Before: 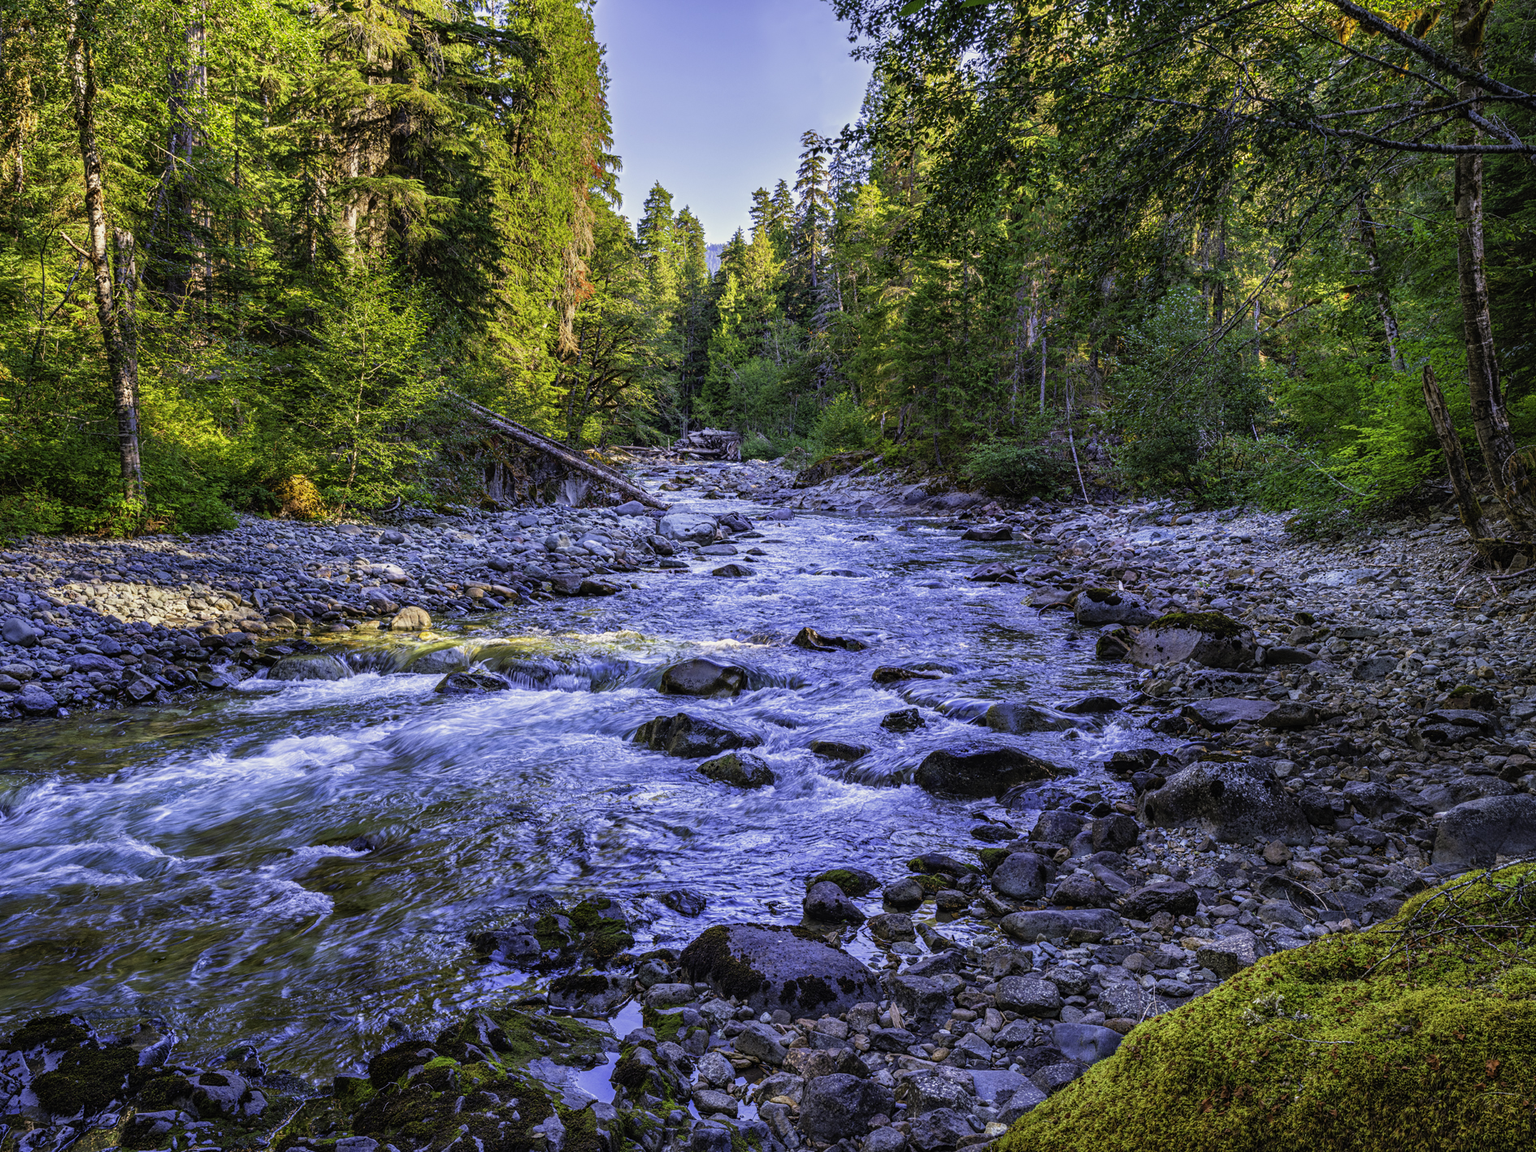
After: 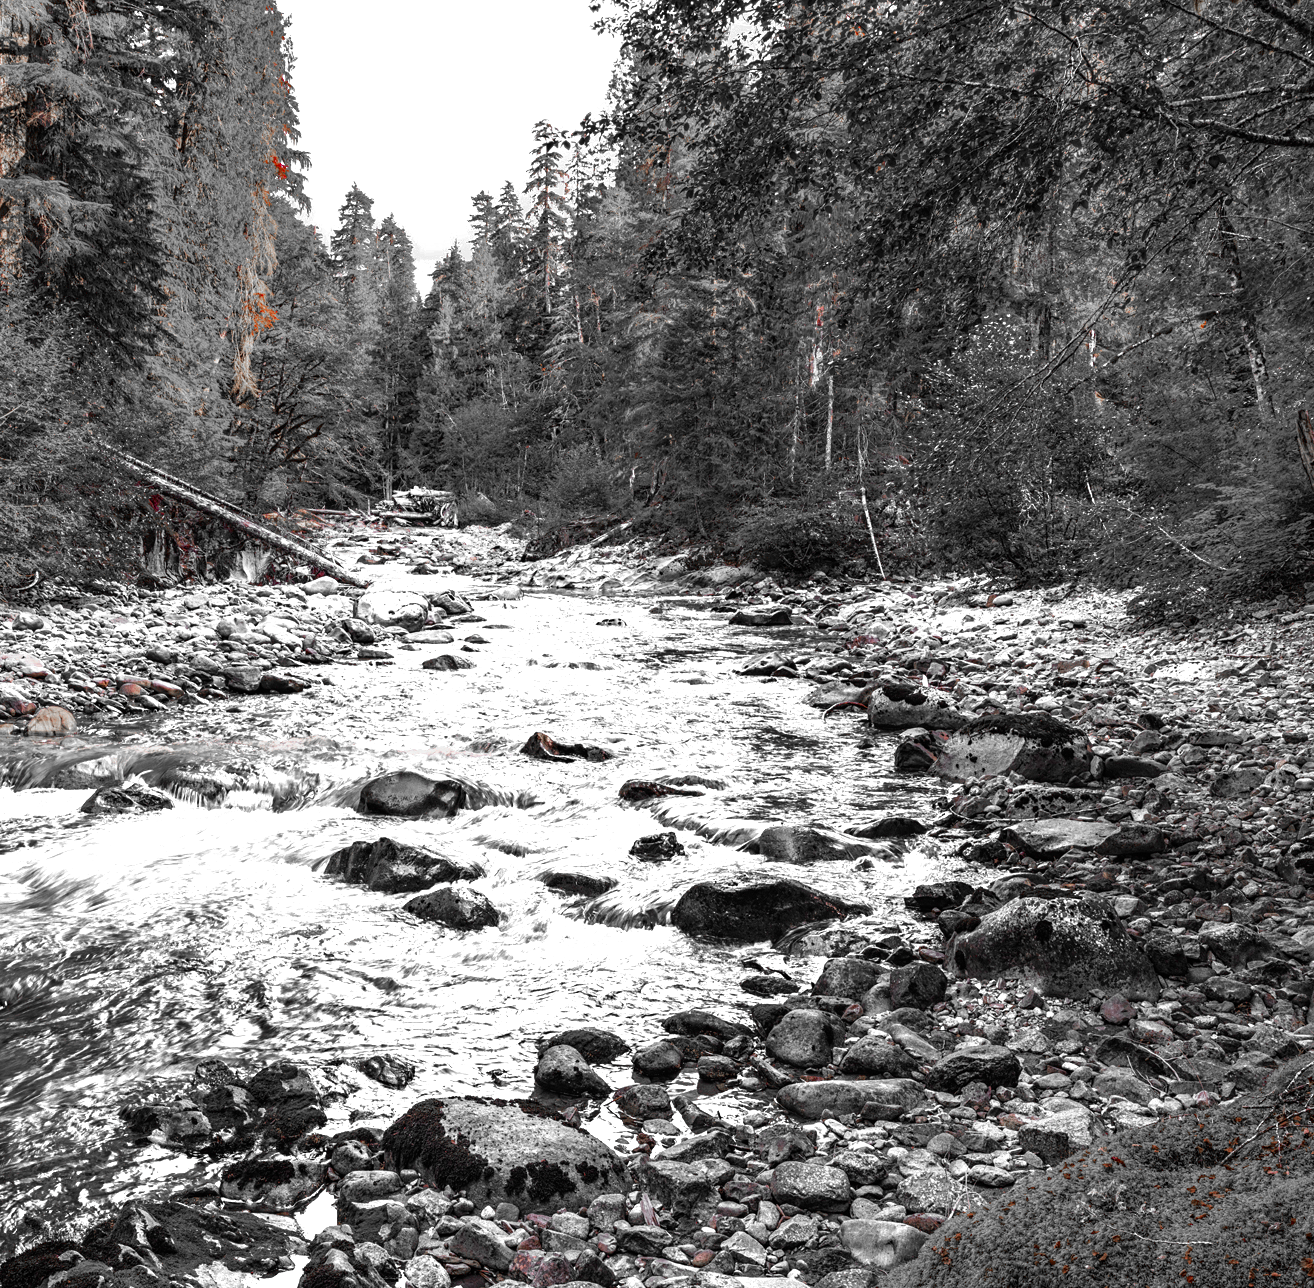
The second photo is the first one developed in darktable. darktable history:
contrast brightness saturation: contrast 0.07
crop and rotate: left 24.034%, top 2.838%, right 6.406%, bottom 6.299%
white balance: emerald 1
color zones: curves: ch0 [(0, 0.352) (0.143, 0.407) (0.286, 0.386) (0.429, 0.431) (0.571, 0.829) (0.714, 0.853) (0.857, 0.833) (1, 0.352)]; ch1 [(0, 0.604) (0.072, 0.726) (0.096, 0.608) (0.205, 0.007) (0.571, -0.006) (0.839, -0.013) (0.857, -0.012) (1, 0.604)]
